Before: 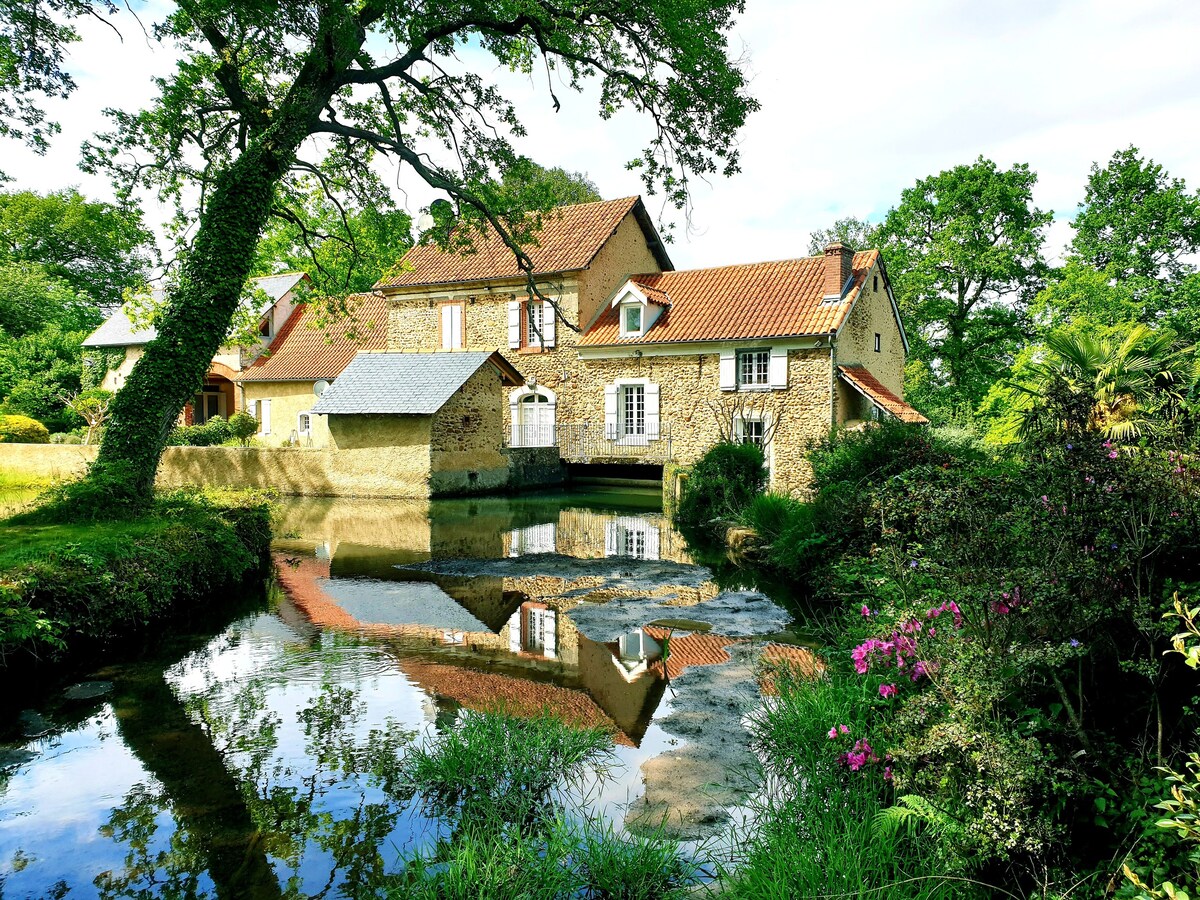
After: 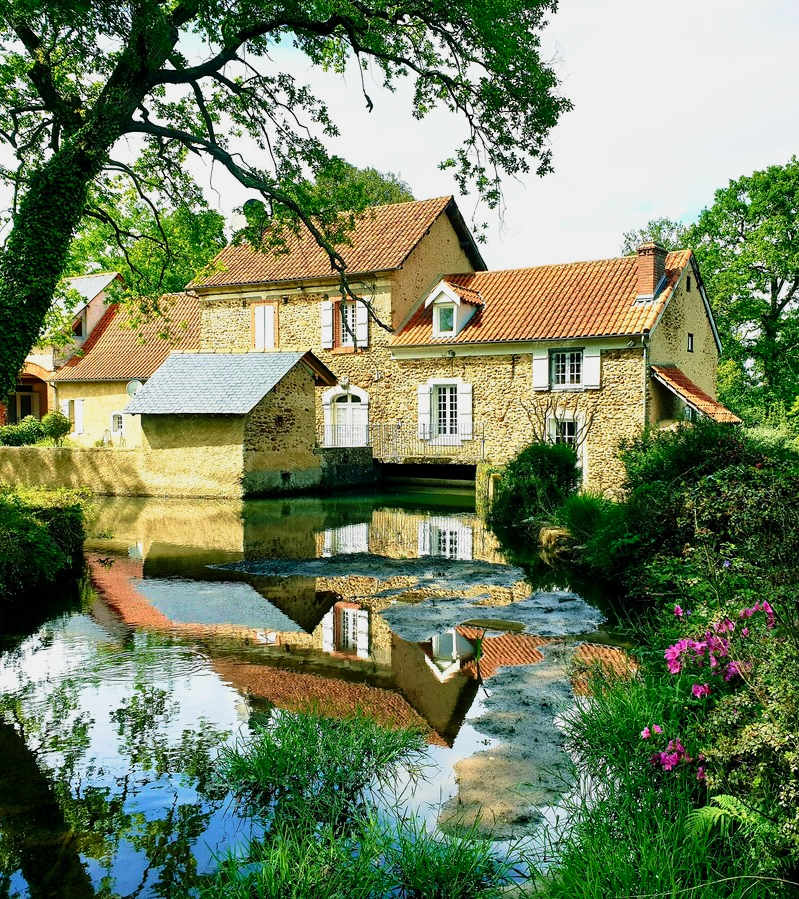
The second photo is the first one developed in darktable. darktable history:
tone curve: curves: ch0 [(0, 0) (0.058, 0.037) (0.214, 0.183) (0.304, 0.288) (0.561, 0.554) (0.687, 0.677) (0.768, 0.768) (0.858, 0.861) (0.987, 0.945)]; ch1 [(0, 0) (0.172, 0.123) (0.312, 0.296) (0.432, 0.448) (0.471, 0.469) (0.502, 0.5) (0.521, 0.505) (0.565, 0.569) (0.663, 0.663) (0.703, 0.721) (0.857, 0.917) (1, 1)]; ch2 [(0, 0) (0.411, 0.424) (0.485, 0.497) (0.502, 0.5) (0.517, 0.511) (0.556, 0.551) (0.626, 0.594) (0.709, 0.661) (1, 1)], preserve colors none
crop and rotate: left 15.631%, right 17.739%
velvia: on, module defaults
